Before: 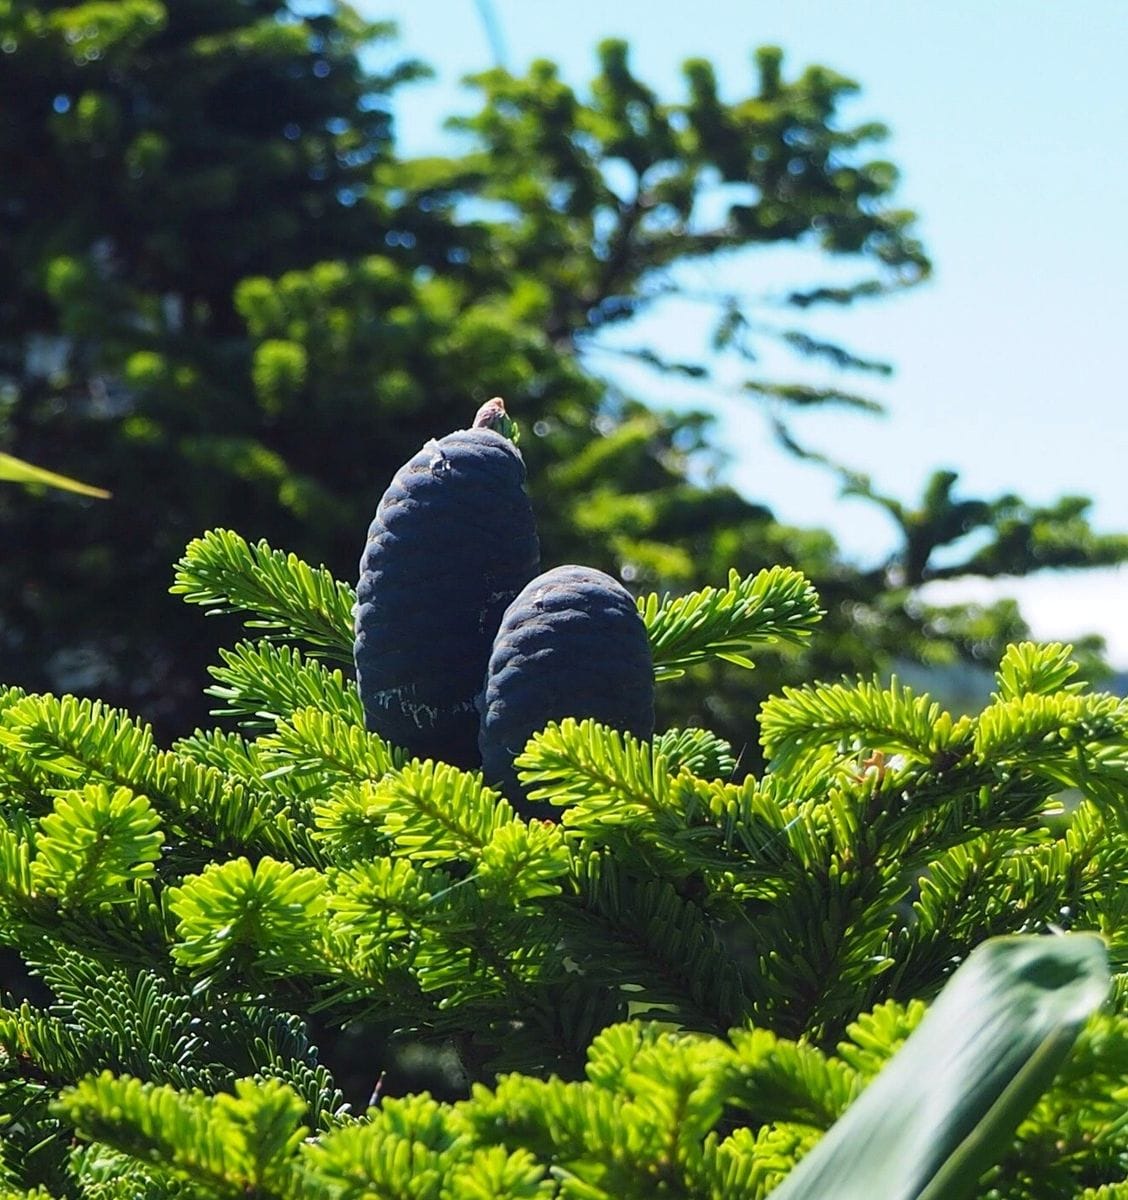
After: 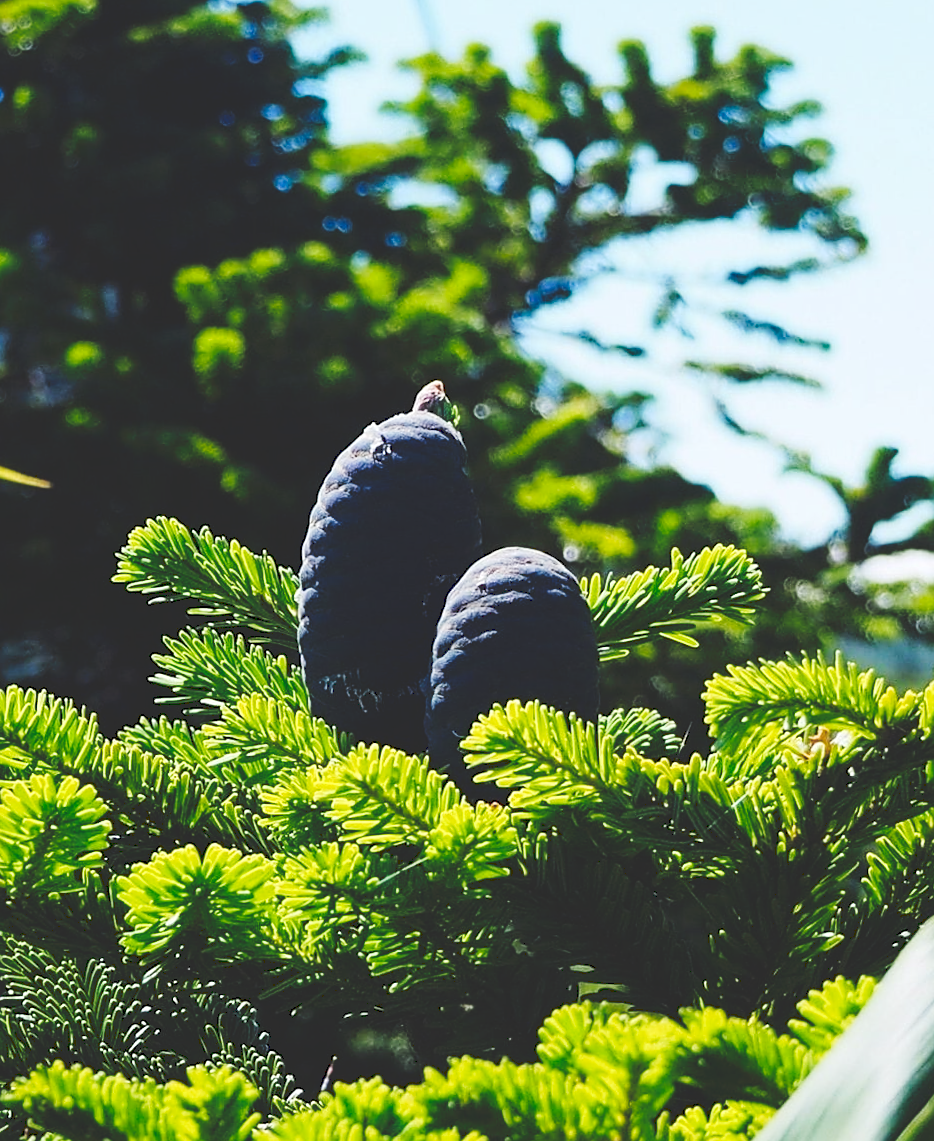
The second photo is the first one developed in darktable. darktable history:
tone curve: curves: ch0 [(0, 0) (0.003, 0.172) (0.011, 0.177) (0.025, 0.177) (0.044, 0.177) (0.069, 0.178) (0.1, 0.181) (0.136, 0.19) (0.177, 0.208) (0.224, 0.226) (0.277, 0.274) (0.335, 0.338) (0.399, 0.43) (0.468, 0.535) (0.543, 0.635) (0.623, 0.726) (0.709, 0.815) (0.801, 0.882) (0.898, 0.936) (1, 1)], preserve colors none
crop and rotate: angle 1°, left 4.281%, top 0.642%, right 11.383%, bottom 2.486%
sharpen: radius 1.864, amount 0.398, threshold 1.271
